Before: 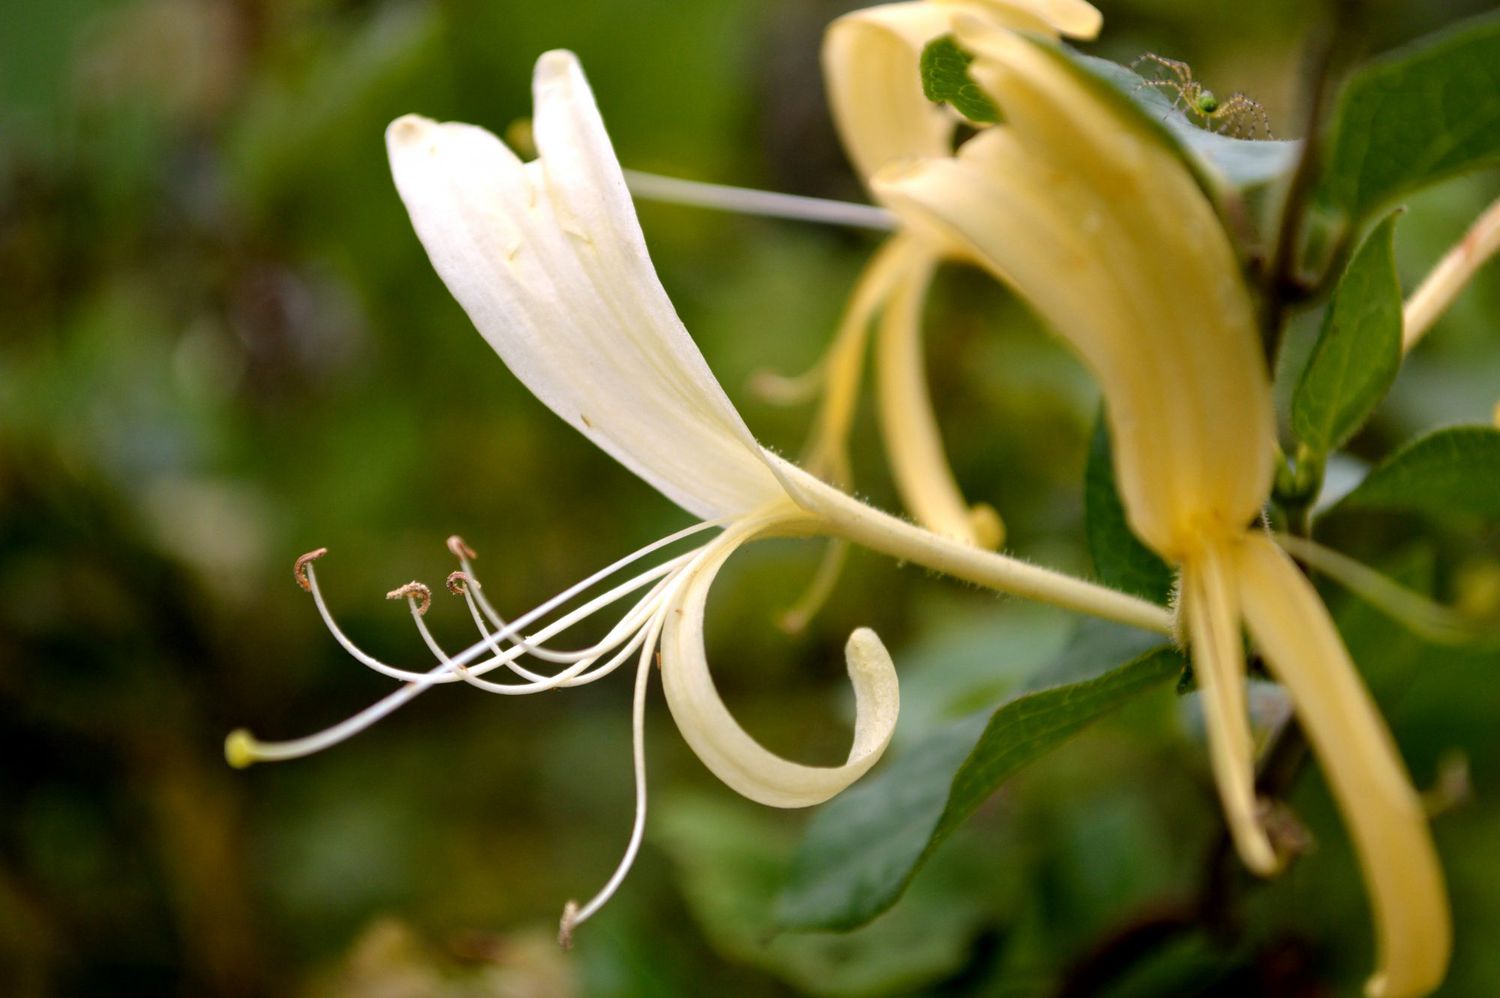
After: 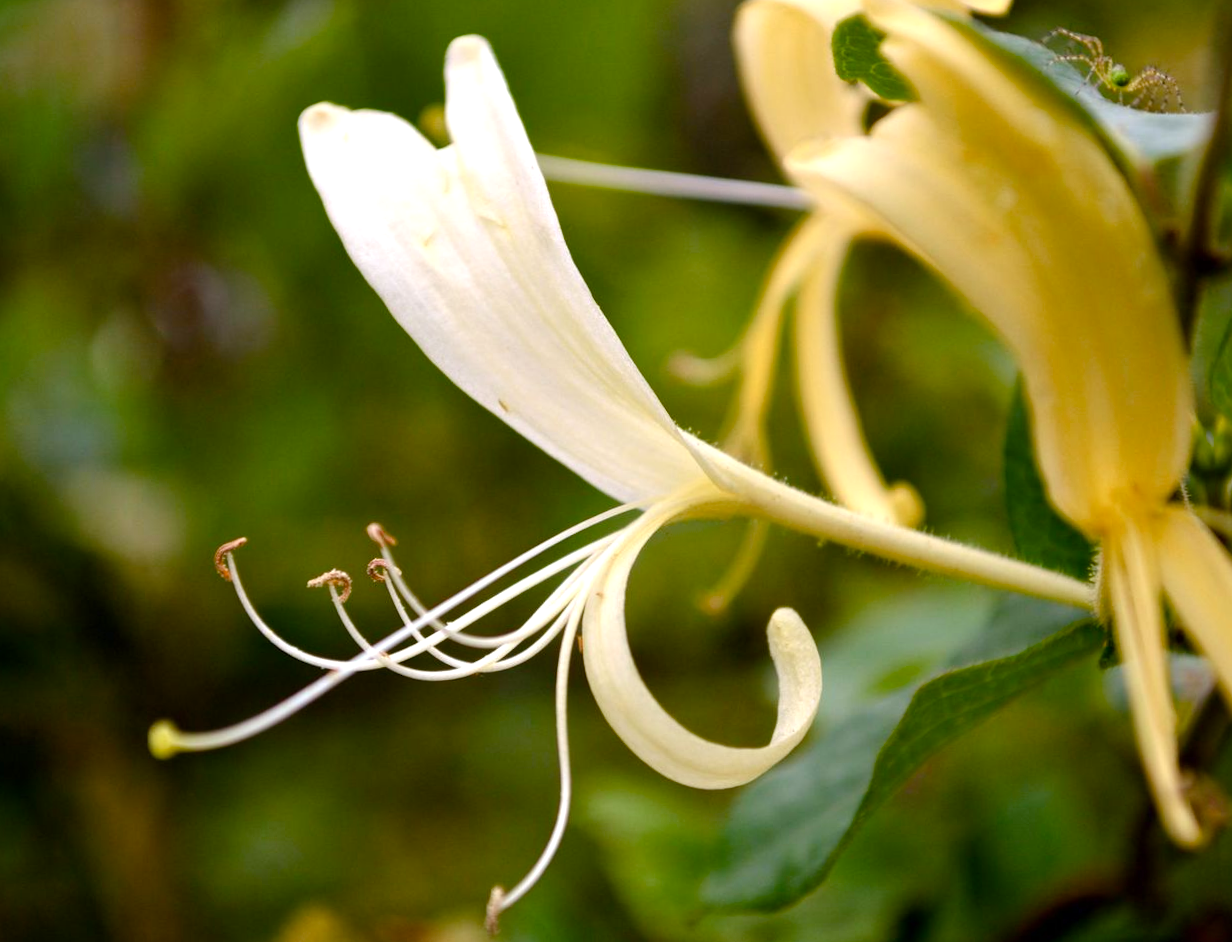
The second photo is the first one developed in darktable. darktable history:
color balance rgb: linear chroma grading › shadows 32%, linear chroma grading › global chroma -2%, linear chroma grading › mid-tones 4%, perceptual saturation grading › global saturation -2%, perceptual saturation grading › highlights -8%, perceptual saturation grading › mid-tones 8%, perceptual saturation grading › shadows 4%, perceptual brilliance grading › highlights 8%, perceptual brilliance grading › mid-tones 4%, perceptual brilliance grading › shadows 2%, global vibrance 16%, saturation formula JzAzBz (2021)
crop and rotate: angle 1°, left 4.281%, top 0.642%, right 11.383%, bottom 2.486%
